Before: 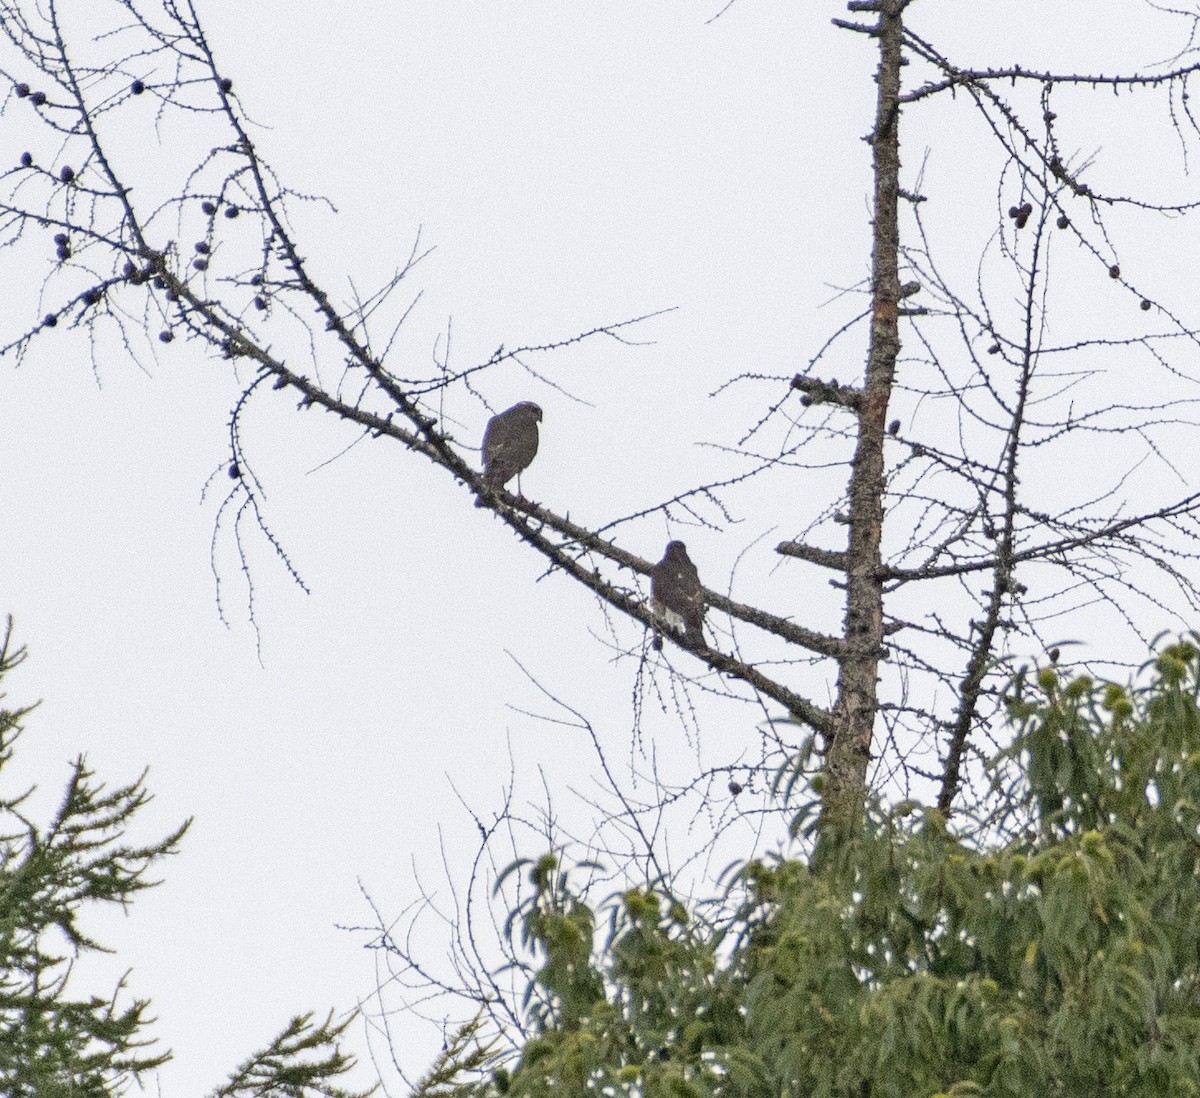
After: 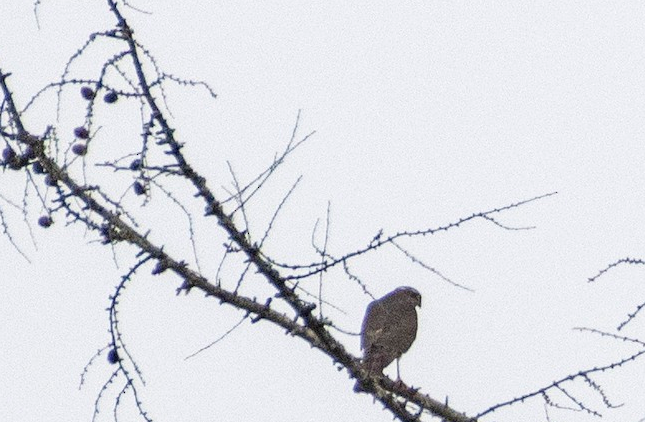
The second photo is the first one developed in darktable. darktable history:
crop: left 10.095%, top 10.486%, right 36.1%, bottom 51.026%
